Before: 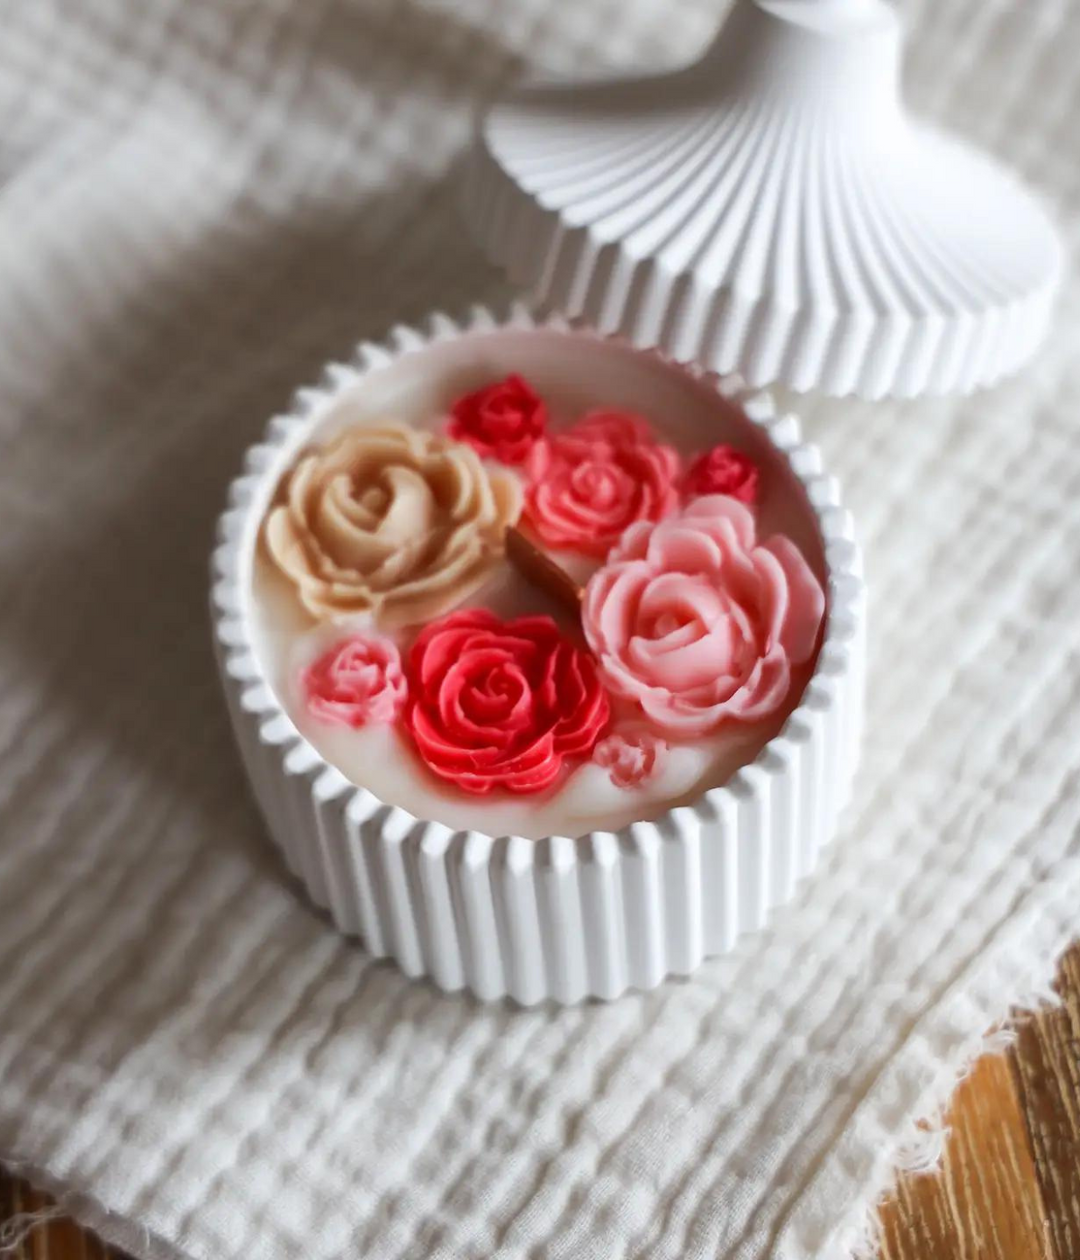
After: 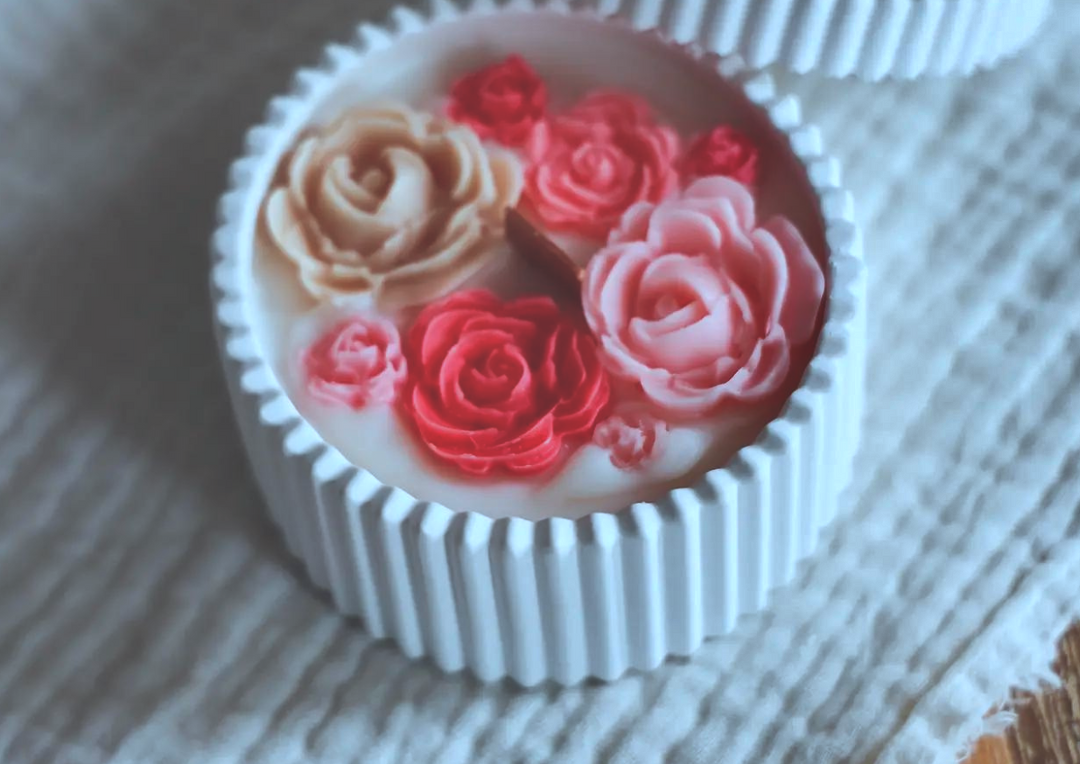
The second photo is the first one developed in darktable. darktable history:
shadows and highlights: shadows 30.63, highlights -63.22, shadows color adjustment 98%, highlights color adjustment 58.61%, soften with gaussian
color correction: highlights a* -9.73, highlights b* -21.22
exposure: black level correction -0.025, exposure -0.117 EV, compensate highlight preservation false
crop and rotate: top 25.357%, bottom 13.942%
